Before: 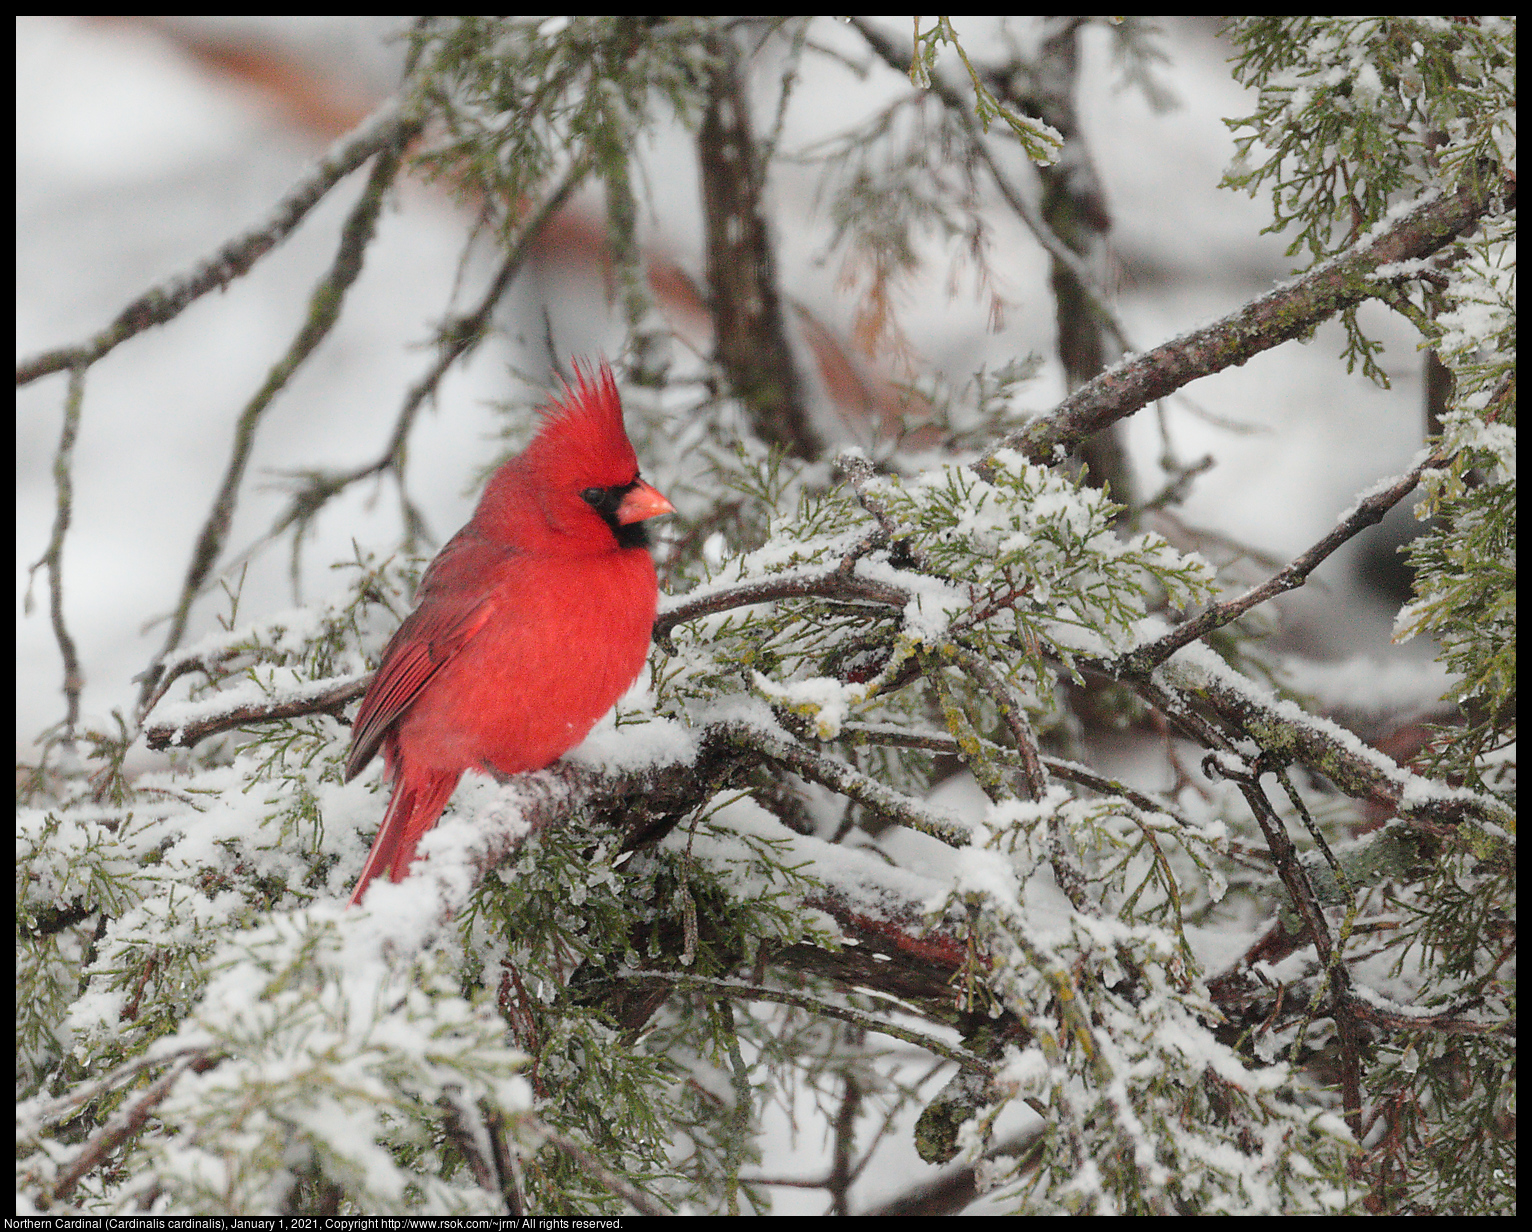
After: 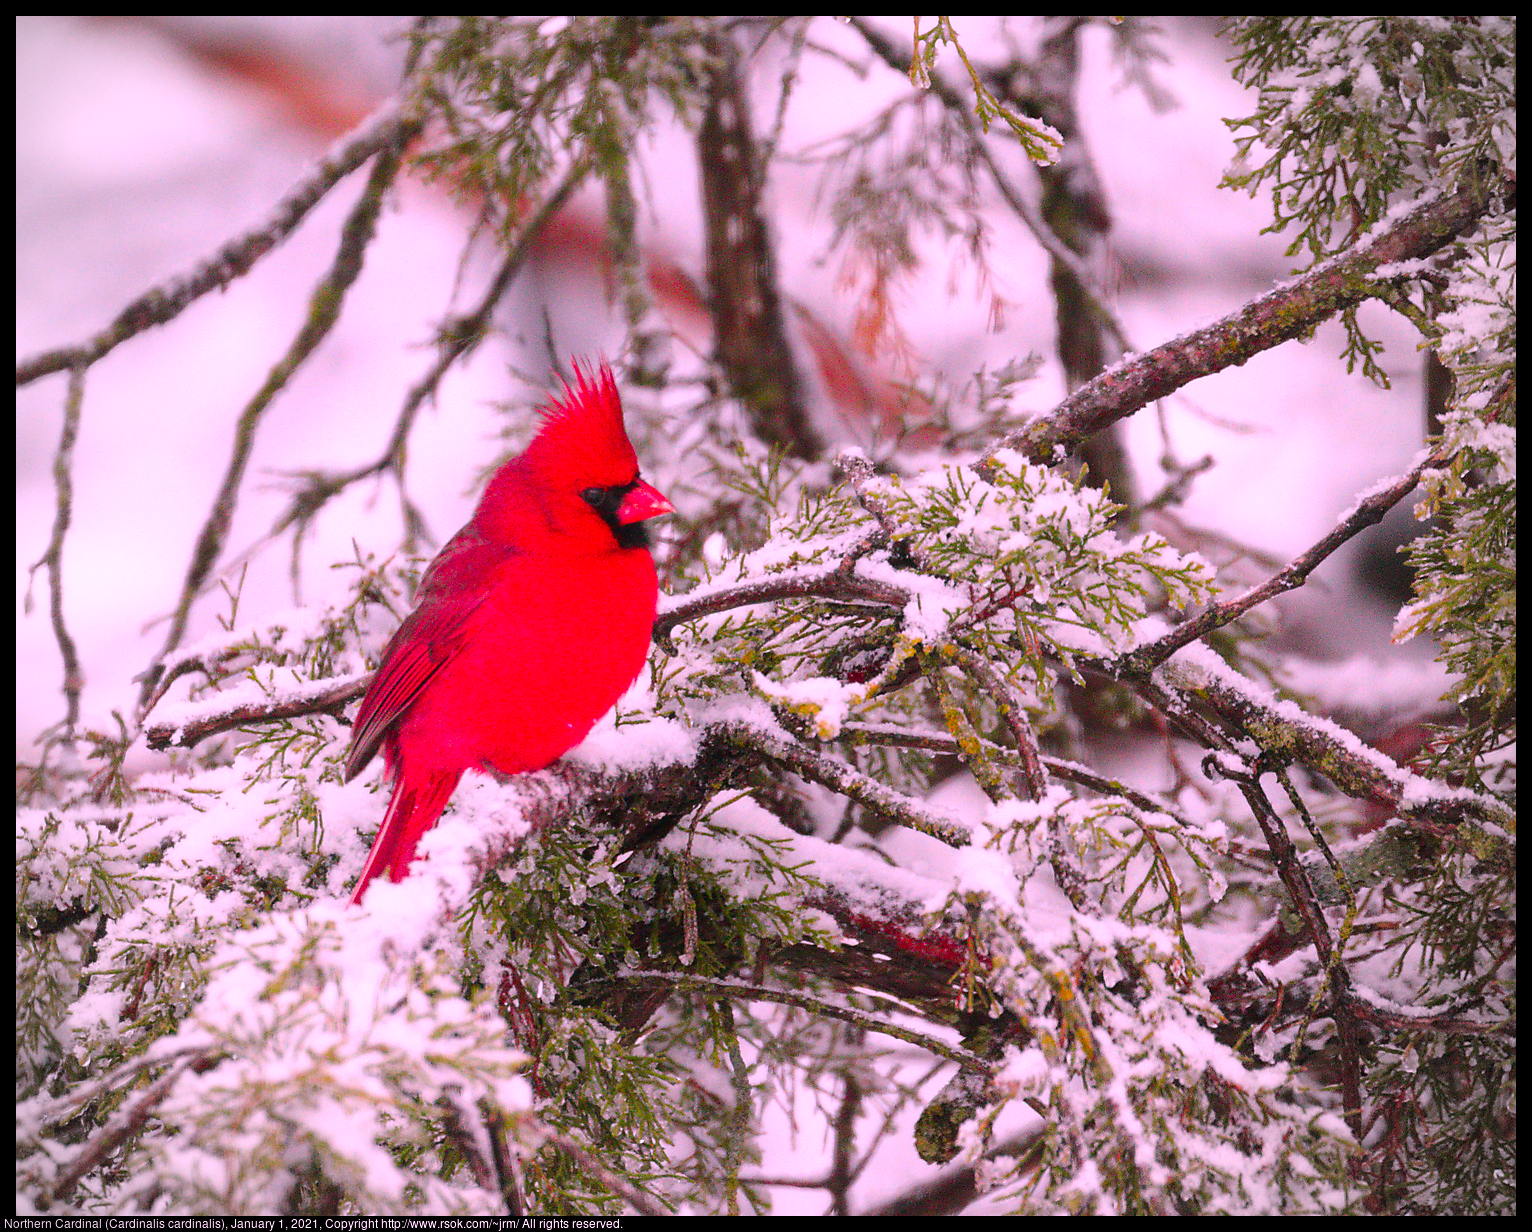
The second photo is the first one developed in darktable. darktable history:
color correction: highlights a* 19.27, highlights b* -12.08, saturation 1.64
vignetting: on, module defaults
color balance rgb: shadows lift › luminance -9.927%, shadows lift › chroma 0.709%, shadows lift › hue 111°, perceptual saturation grading › global saturation 1.957%, perceptual saturation grading › highlights -2.125%, perceptual saturation grading › mid-tones 4.189%, perceptual saturation grading › shadows 7.627%, perceptual brilliance grading › highlights 9.783%, perceptual brilliance grading › shadows -4.55%, global vibrance 9.232%
